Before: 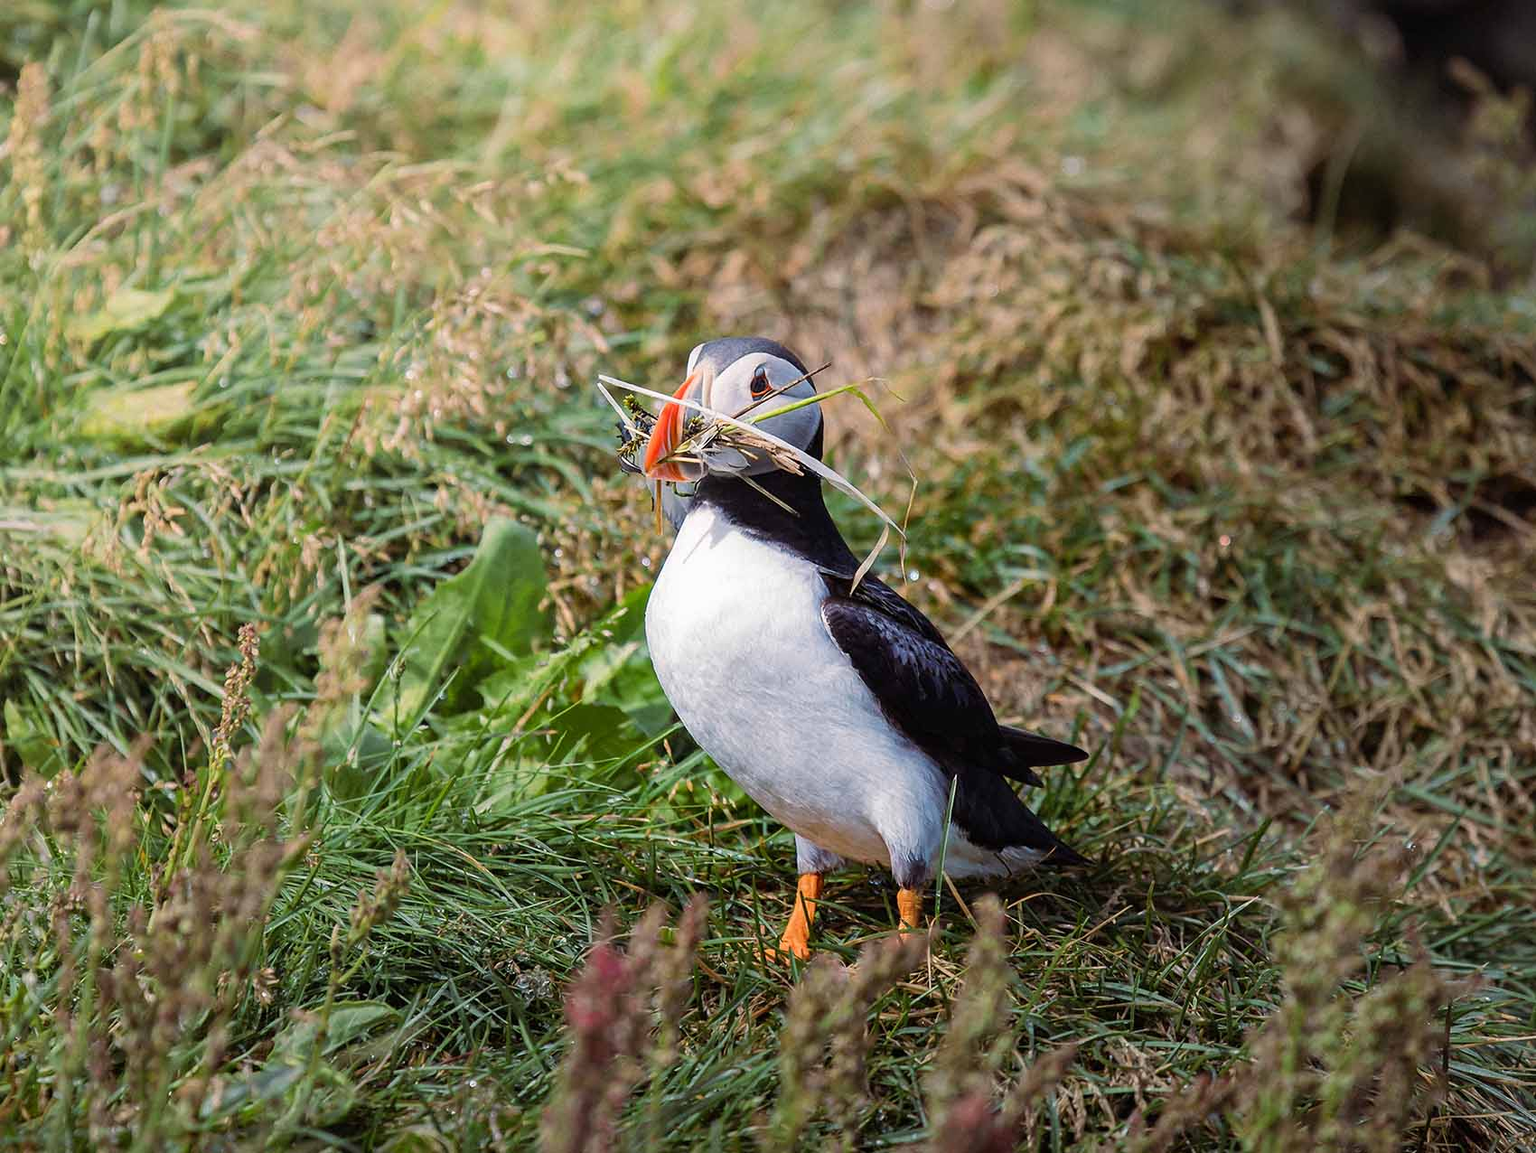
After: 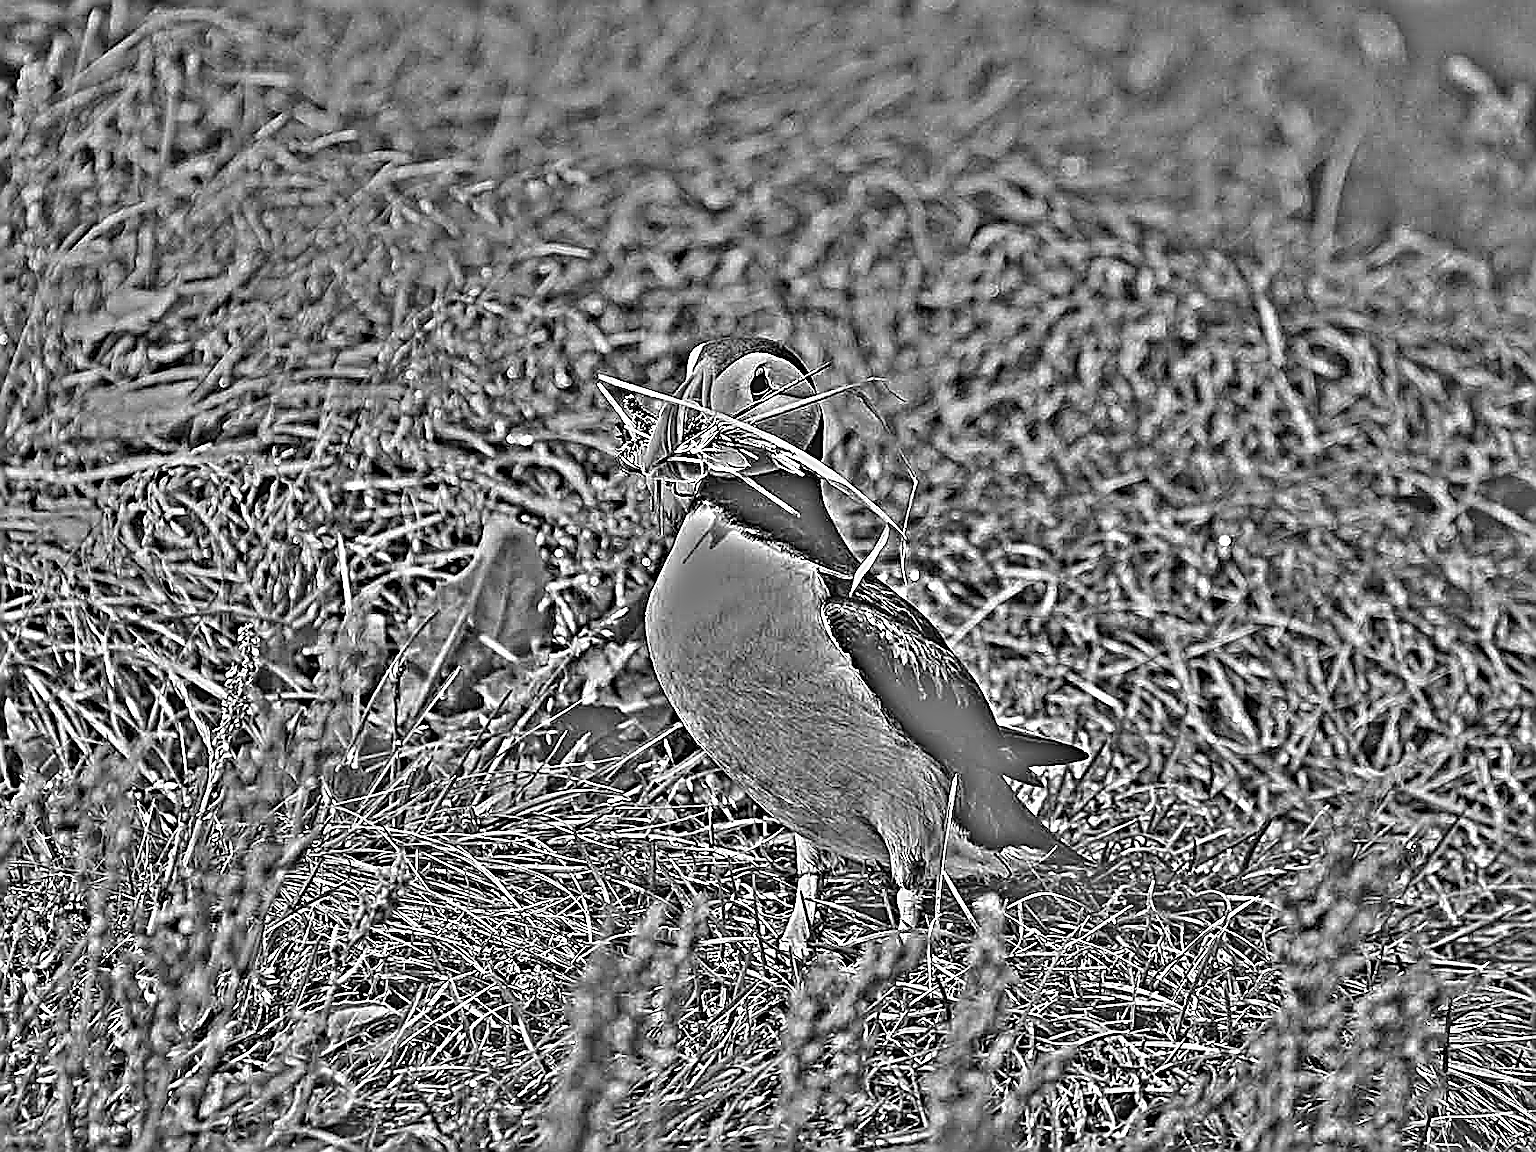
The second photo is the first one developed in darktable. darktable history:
local contrast: on, module defaults
sharpen: amount 2
highpass: sharpness 49.79%, contrast boost 49.79%
